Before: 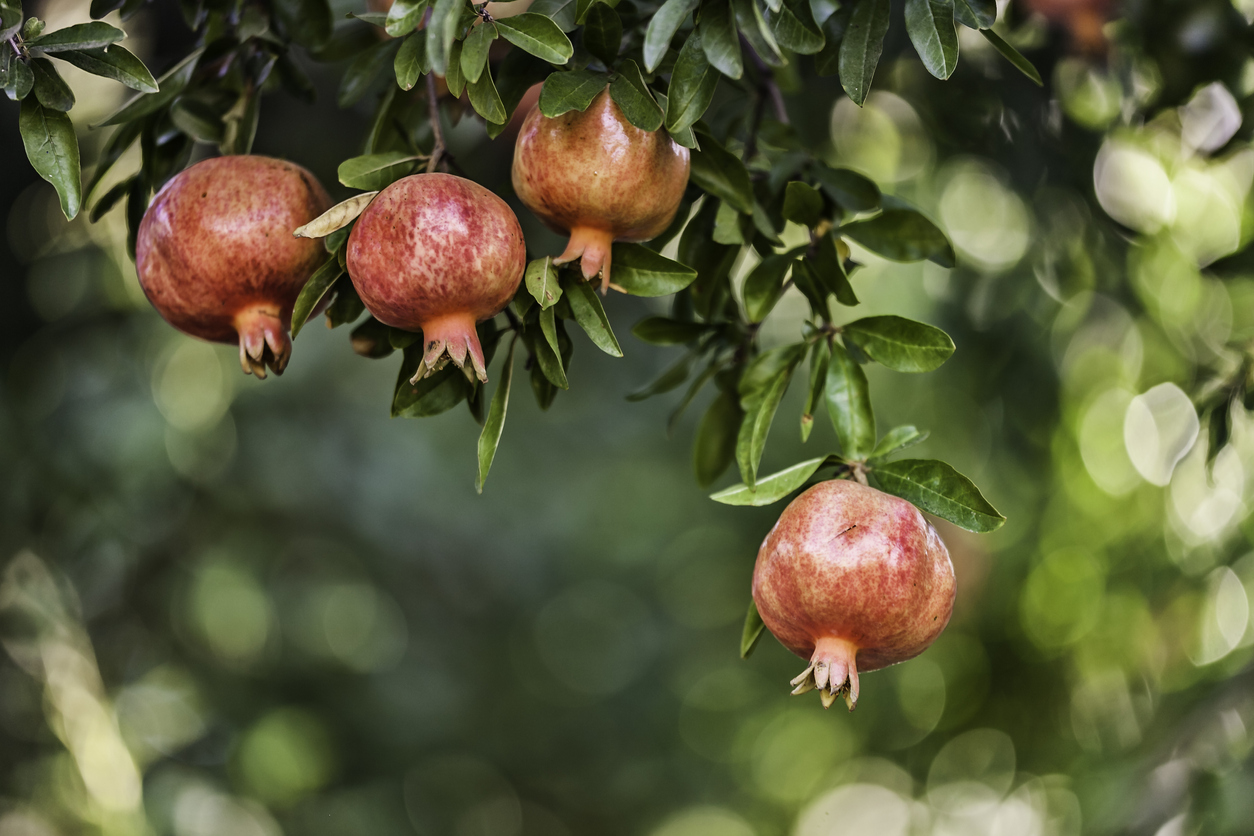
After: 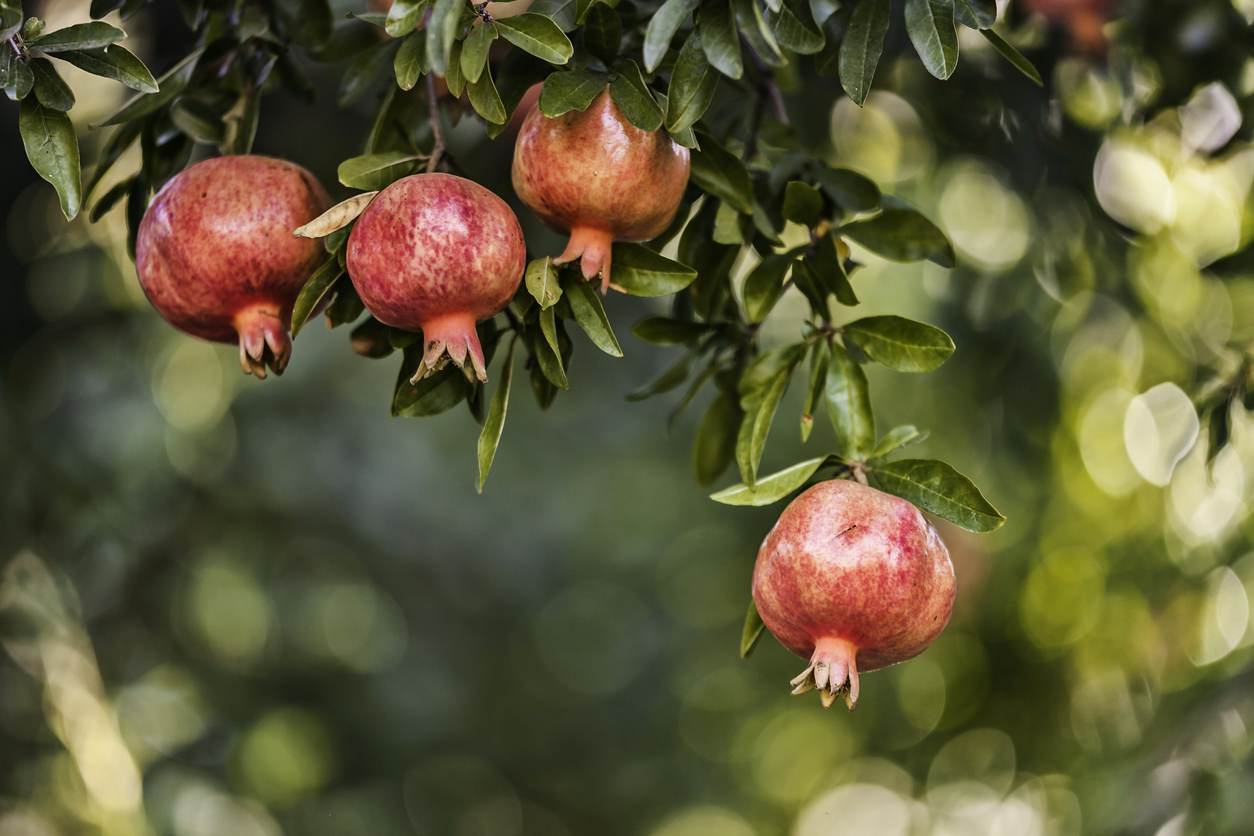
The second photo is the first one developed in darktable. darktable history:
white balance: red 1.009, blue 0.985
color zones: curves: ch1 [(0.309, 0.524) (0.41, 0.329) (0.508, 0.509)]; ch2 [(0.25, 0.457) (0.75, 0.5)]
tone equalizer: on, module defaults
